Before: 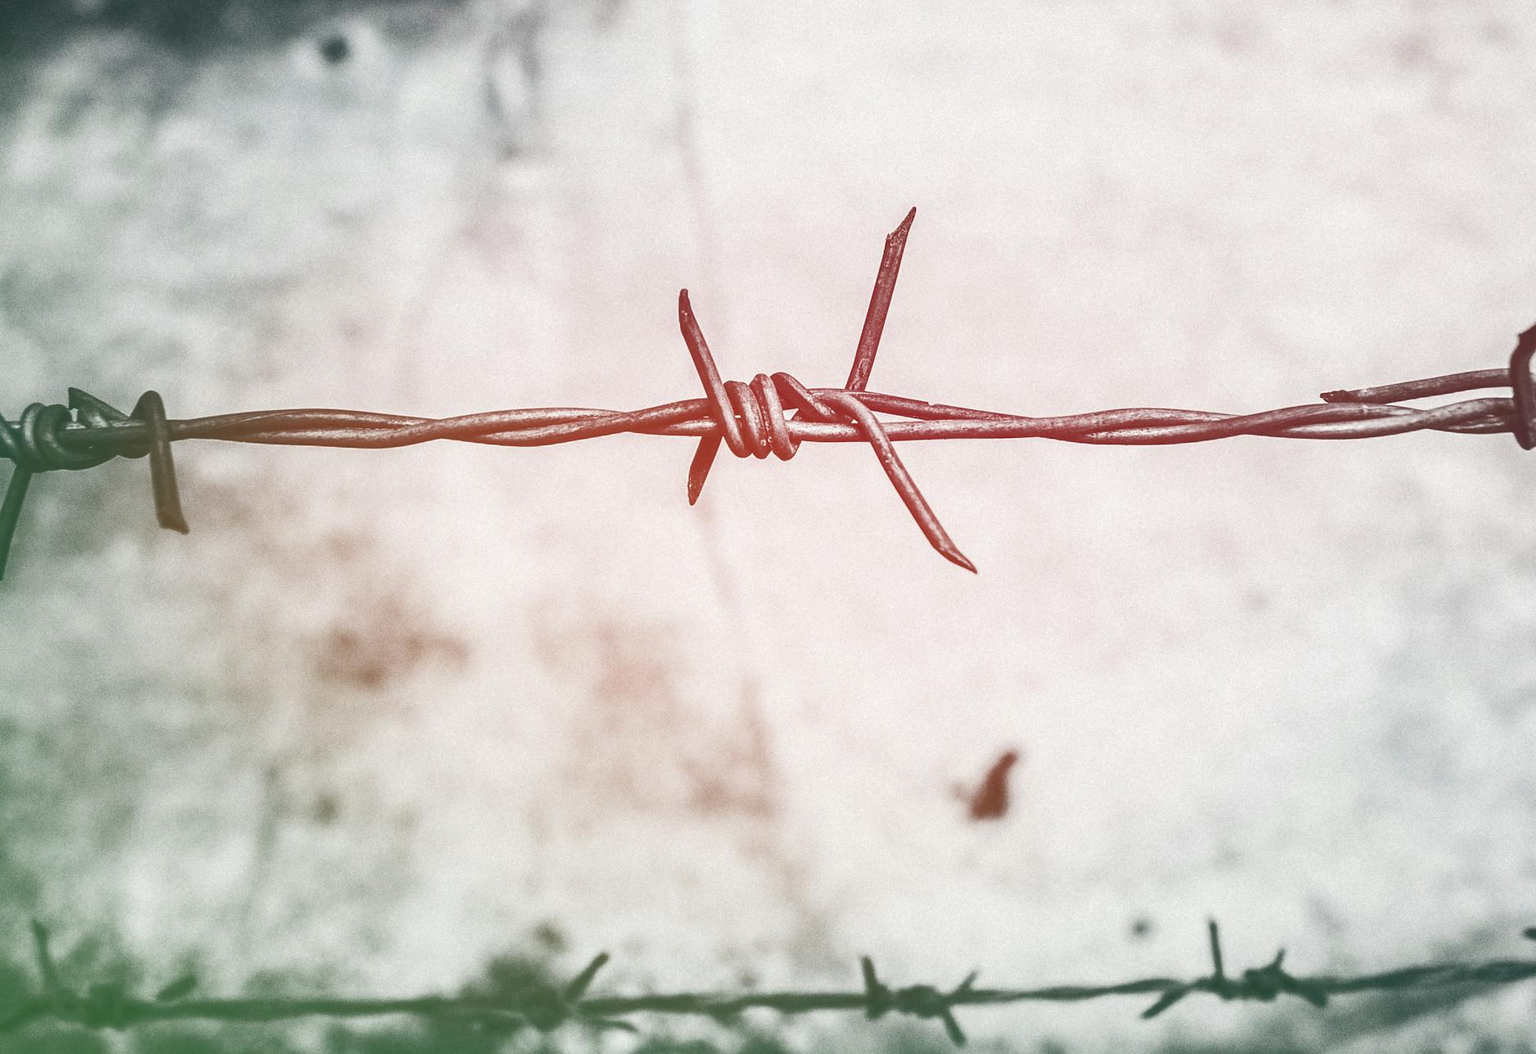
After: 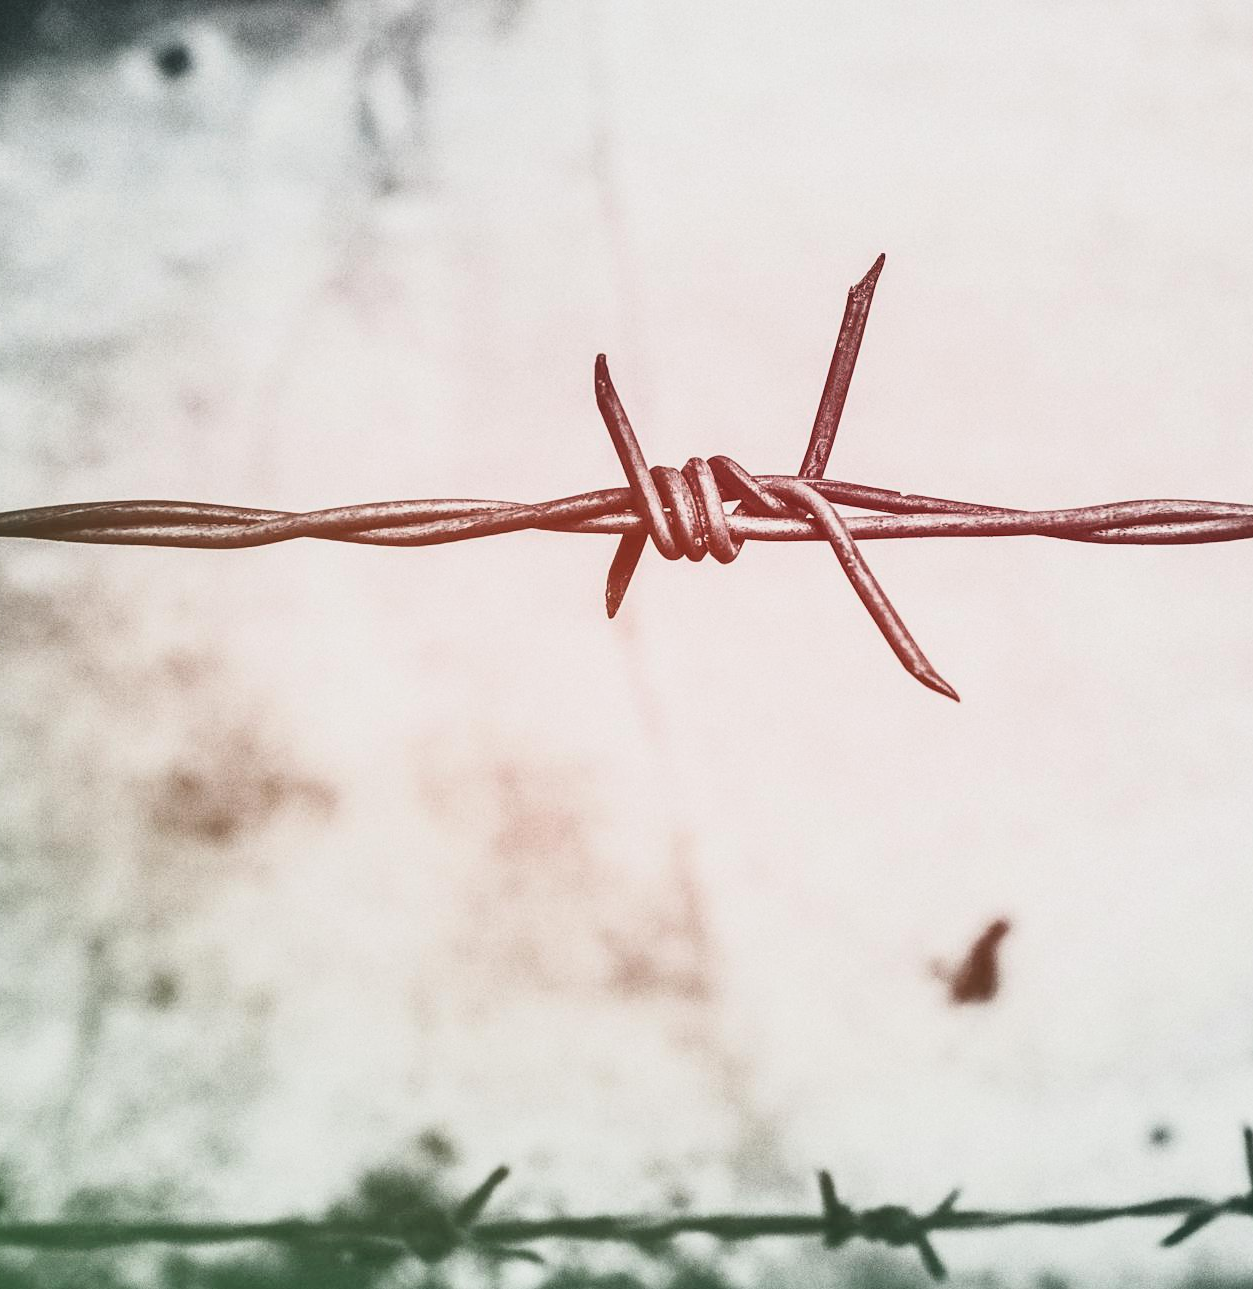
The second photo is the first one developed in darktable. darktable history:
tone curve: curves: ch0 [(0, 0.072) (0.249, 0.176) (0.518, 0.489) (0.832, 0.854) (1, 0.948)], color space Lab, linked channels, preserve colors none
crop and rotate: left 12.648%, right 20.685%
